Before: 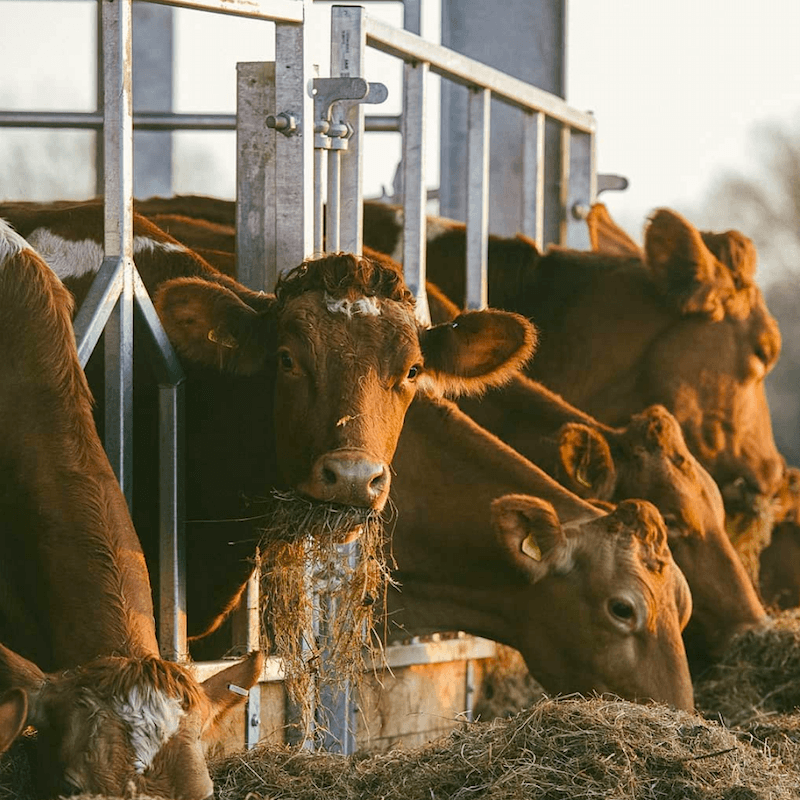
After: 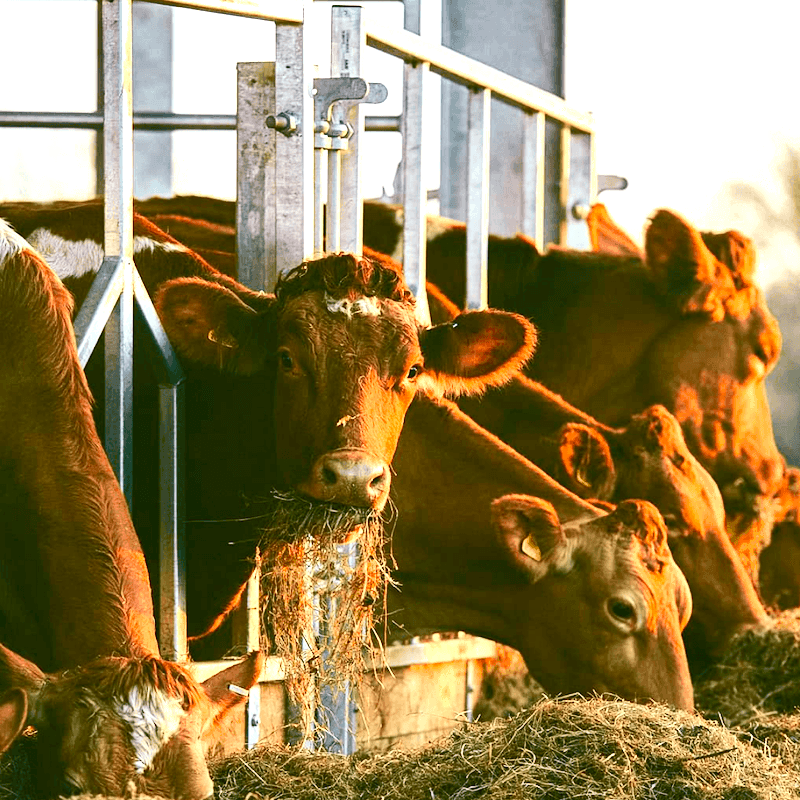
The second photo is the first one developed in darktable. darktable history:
shadows and highlights: shadows 31.77, highlights -31.33, soften with gaussian
tone curve: curves: ch0 [(0, 0.018) (0.036, 0.038) (0.15, 0.131) (0.27, 0.247) (0.503, 0.556) (0.763, 0.785) (1, 0.919)]; ch1 [(0, 0) (0.203, 0.158) (0.333, 0.283) (0.451, 0.417) (0.502, 0.5) (0.519, 0.522) (0.562, 0.588) (0.603, 0.664) (0.722, 0.813) (1, 1)]; ch2 [(0, 0) (0.29, 0.295) (0.404, 0.436) (0.497, 0.499) (0.521, 0.523) (0.561, 0.605) (0.639, 0.664) (0.712, 0.764) (1, 1)], color space Lab, independent channels, preserve colors none
levels: levels [0, 0.394, 0.787]
